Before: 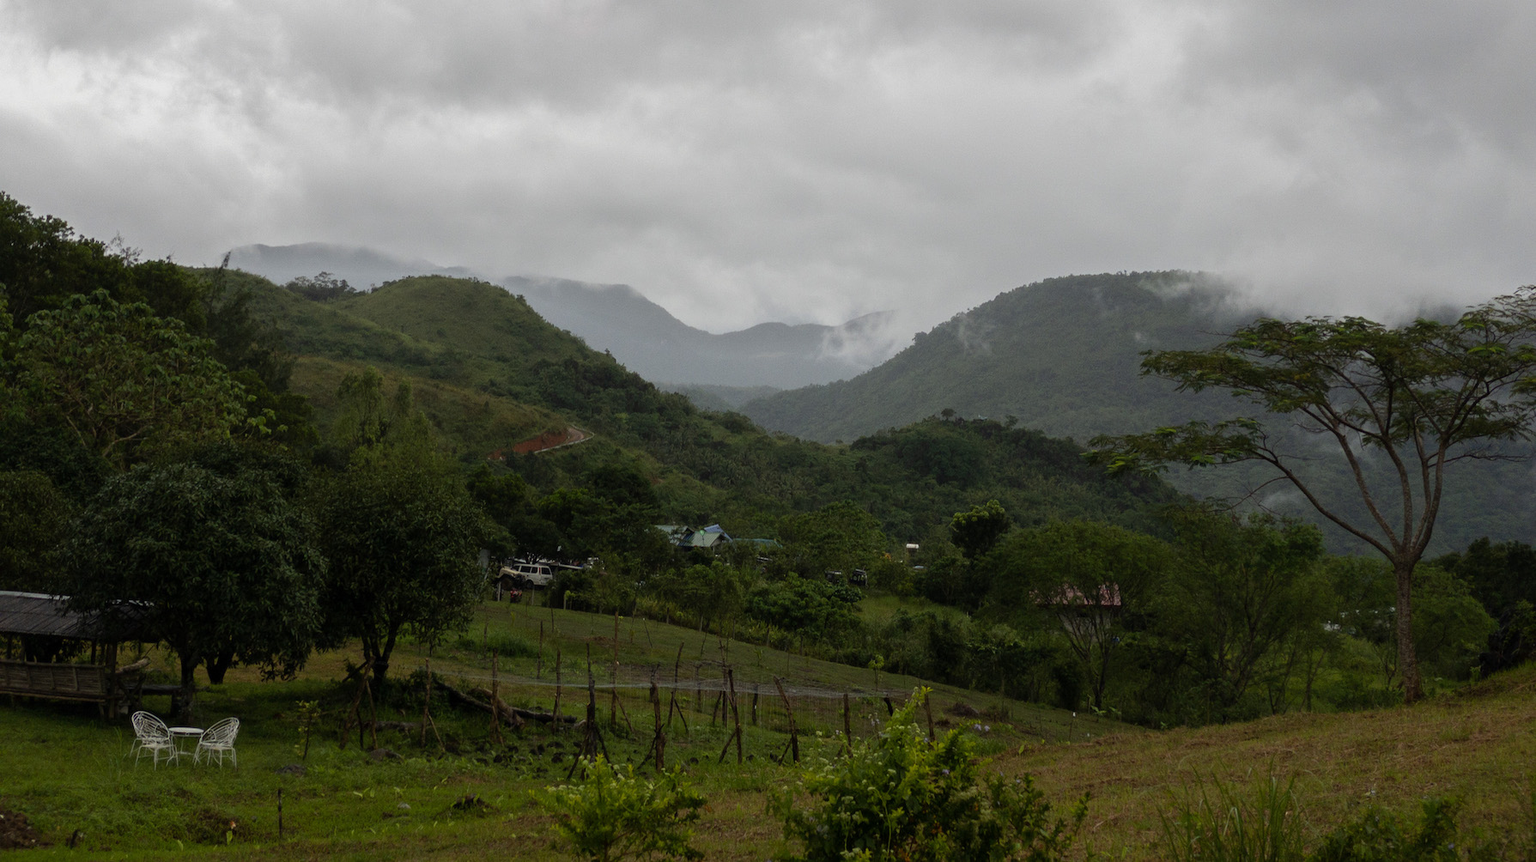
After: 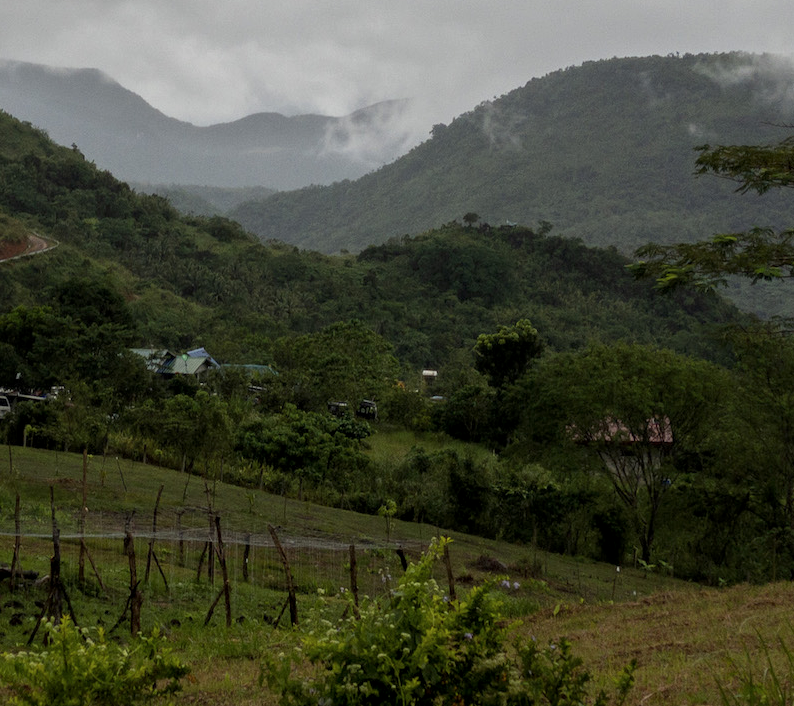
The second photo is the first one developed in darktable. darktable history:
local contrast: on, module defaults
crop: left 35.432%, top 26.233%, right 20.145%, bottom 3.432%
